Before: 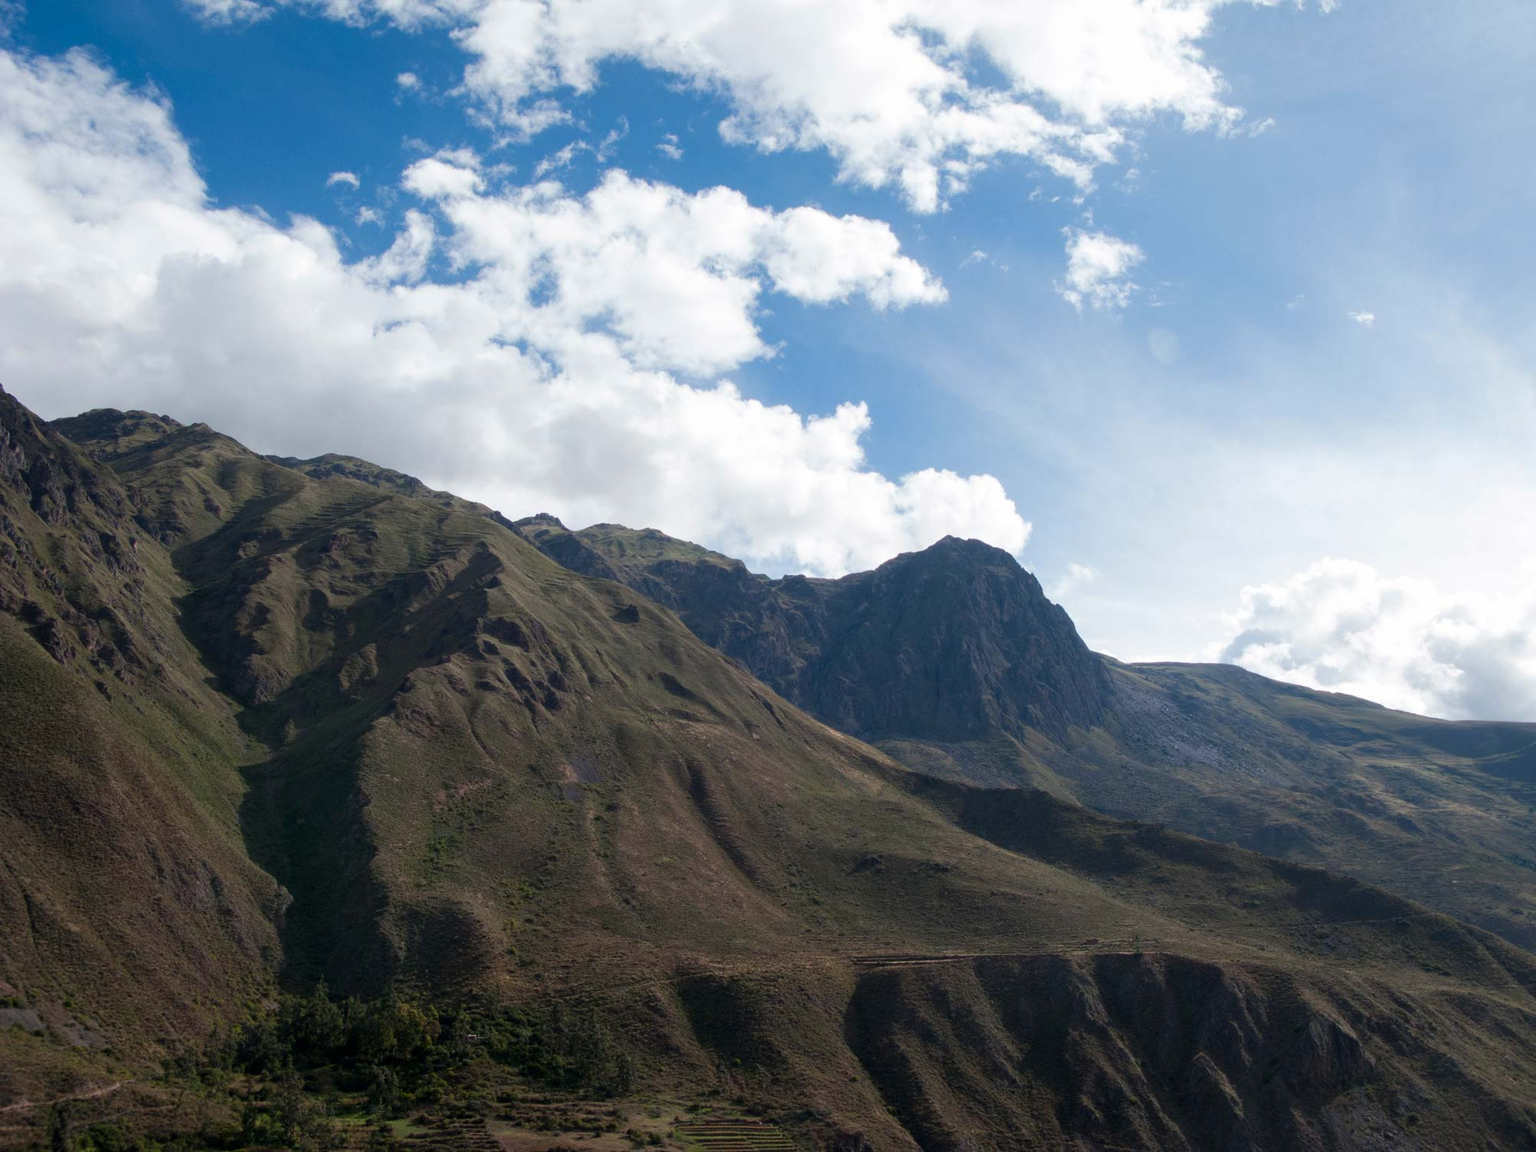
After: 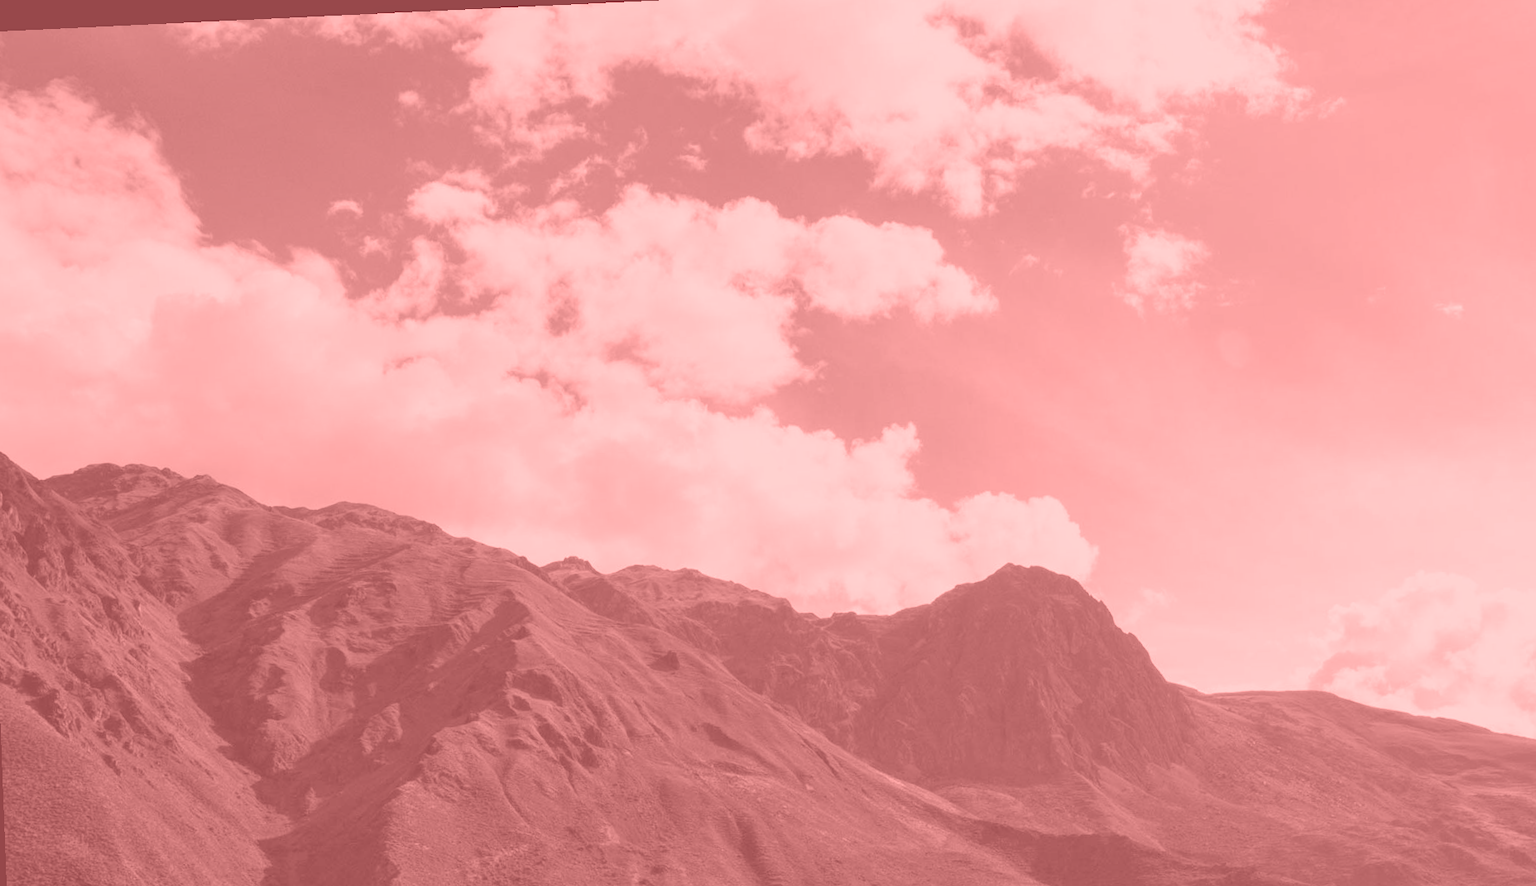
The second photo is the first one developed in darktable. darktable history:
rotate and perspective: rotation -2.22°, lens shift (horizontal) -0.022, automatic cropping off
colorize: saturation 51%, source mix 50.67%, lightness 50.67%
crop: left 1.509%, top 3.452%, right 7.696%, bottom 28.452%
local contrast: highlights 100%, shadows 100%, detail 120%, midtone range 0.2
shadows and highlights: shadows 37.27, highlights -28.18, soften with gaussian
